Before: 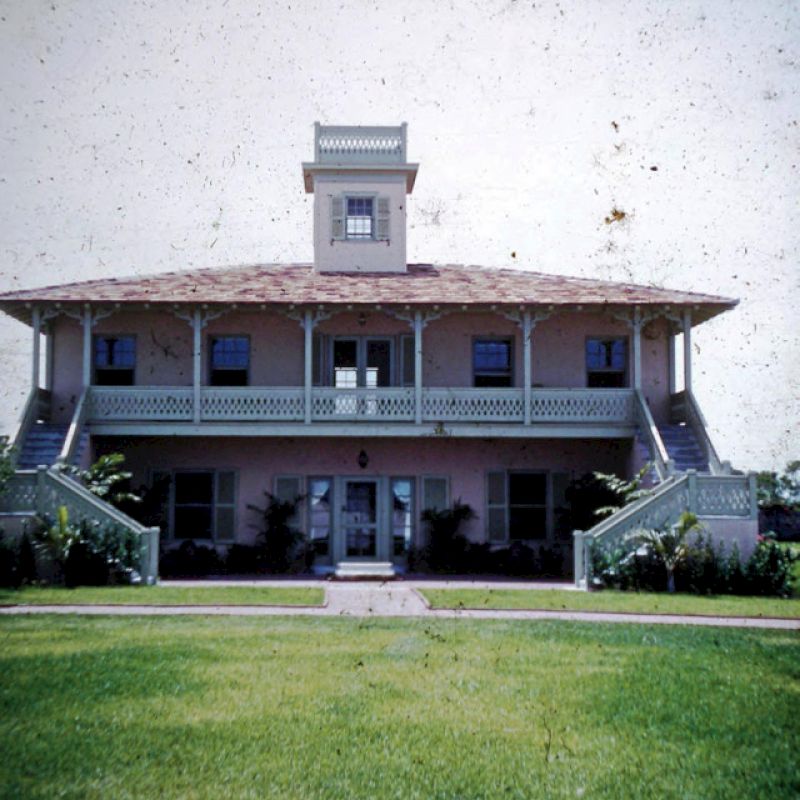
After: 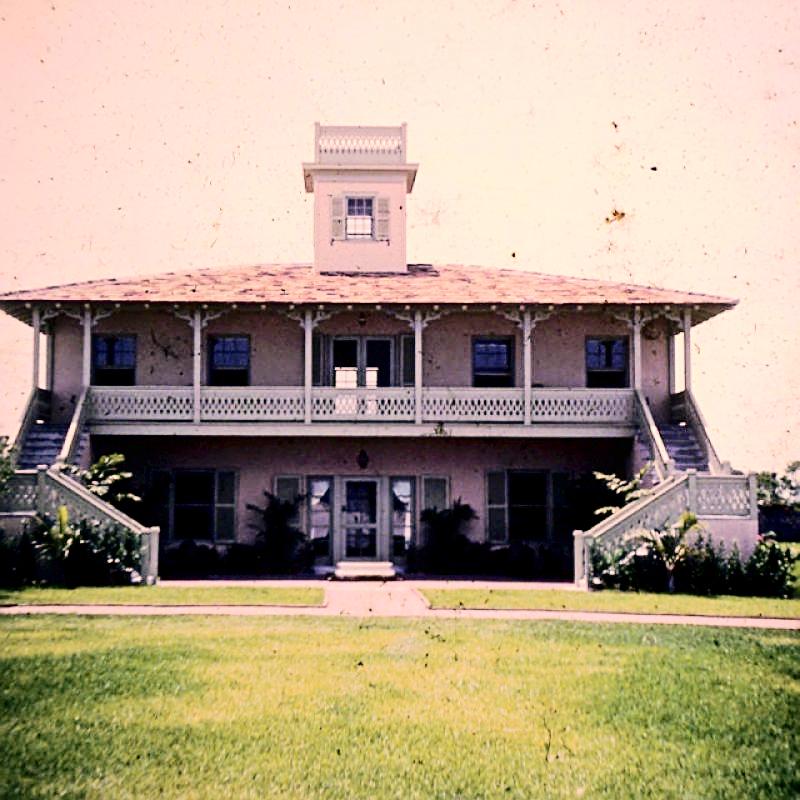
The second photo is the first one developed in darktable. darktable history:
sharpen: on, module defaults
tone equalizer: -7 EV 0.125 EV, edges refinement/feathering 500, mask exposure compensation -1.57 EV, preserve details no
color correction: highlights a* 17.72, highlights b* 19.14
tone curve: curves: ch0 [(0, 0) (0.004, 0) (0.133, 0.071) (0.341, 0.453) (0.839, 0.922) (1, 1)], color space Lab, independent channels, preserve colors none
exposure: black level correction 0.001, exposure 0.017 EV, compensate exposure bias true, compensate highlight preservation false
